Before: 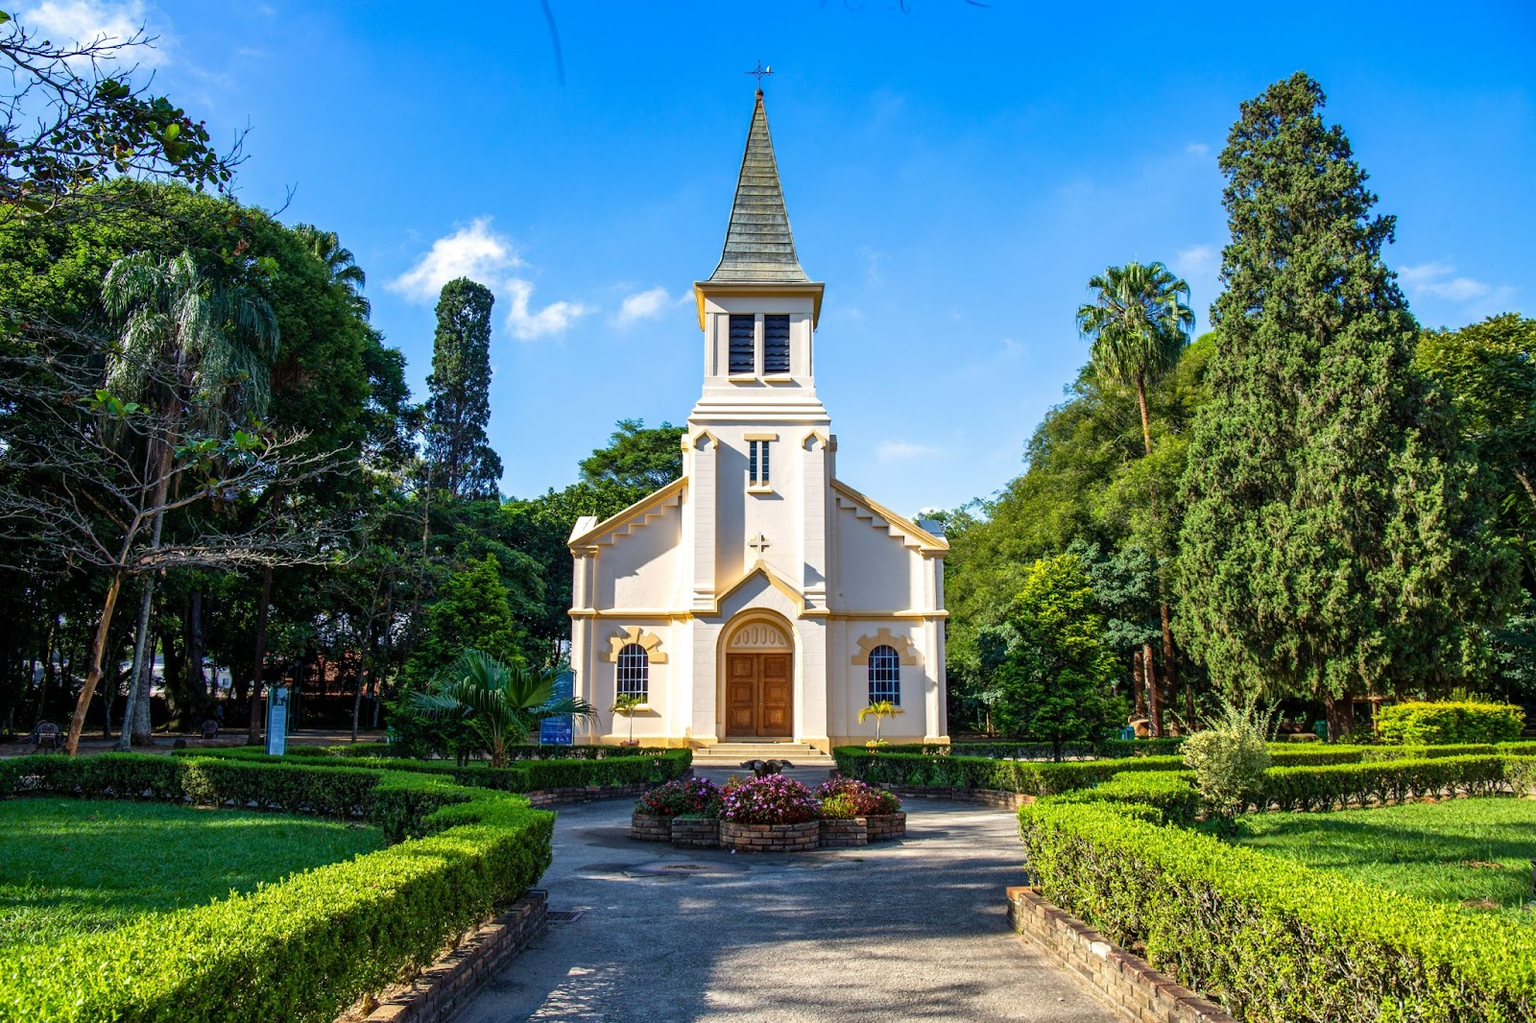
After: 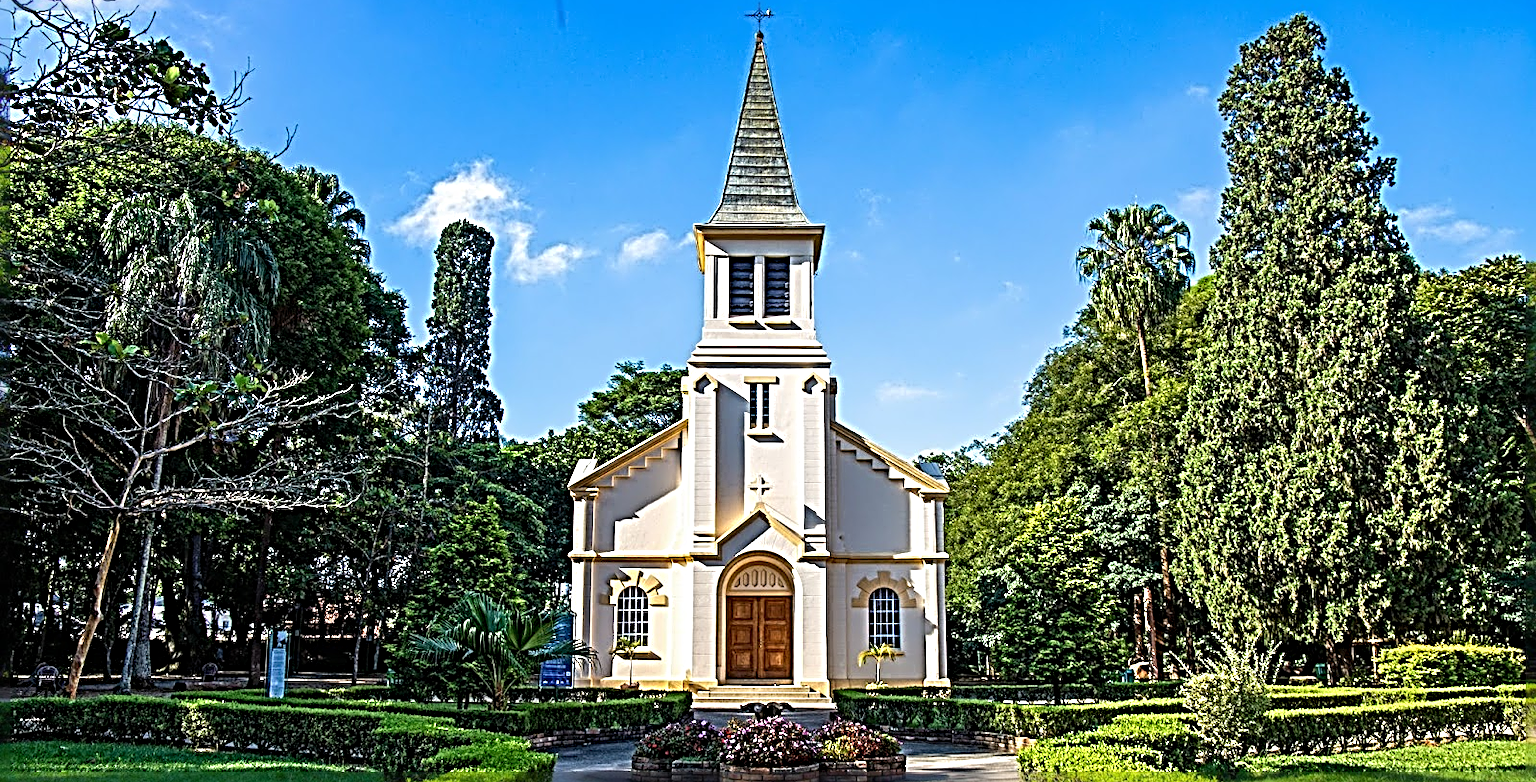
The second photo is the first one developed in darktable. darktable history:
sharpen: radius 4.032, amount 1.989
exposure: compensate exposure bias true, compensate highlight preservation false
crop: top 5.635%, bottom 17.892%
